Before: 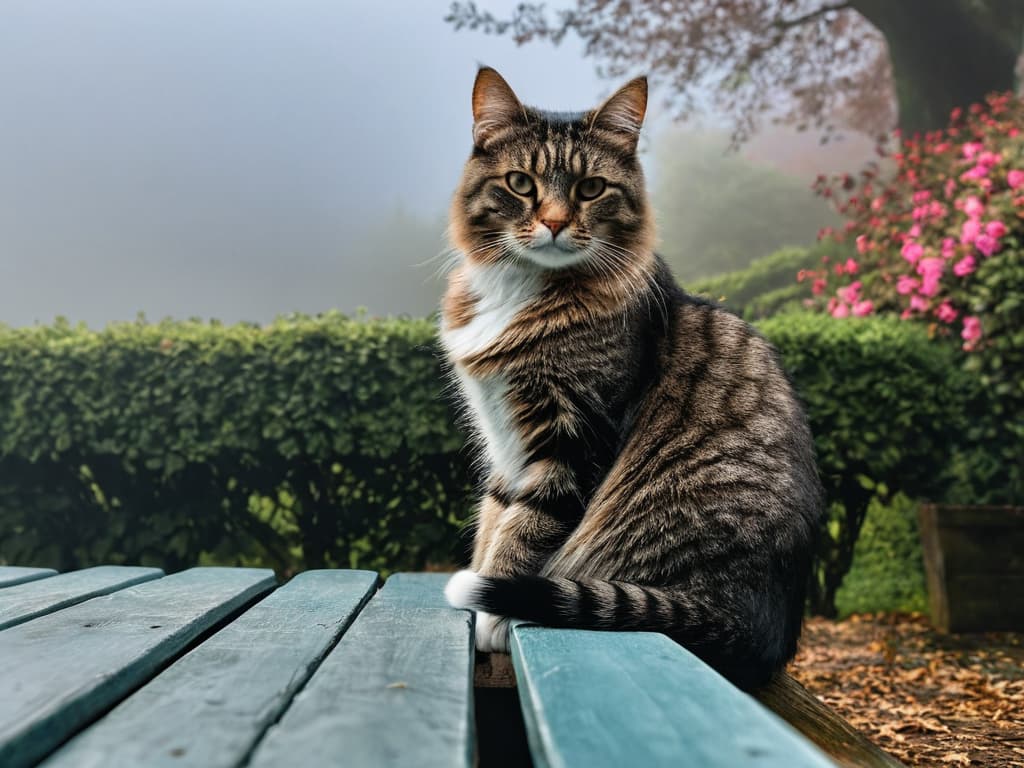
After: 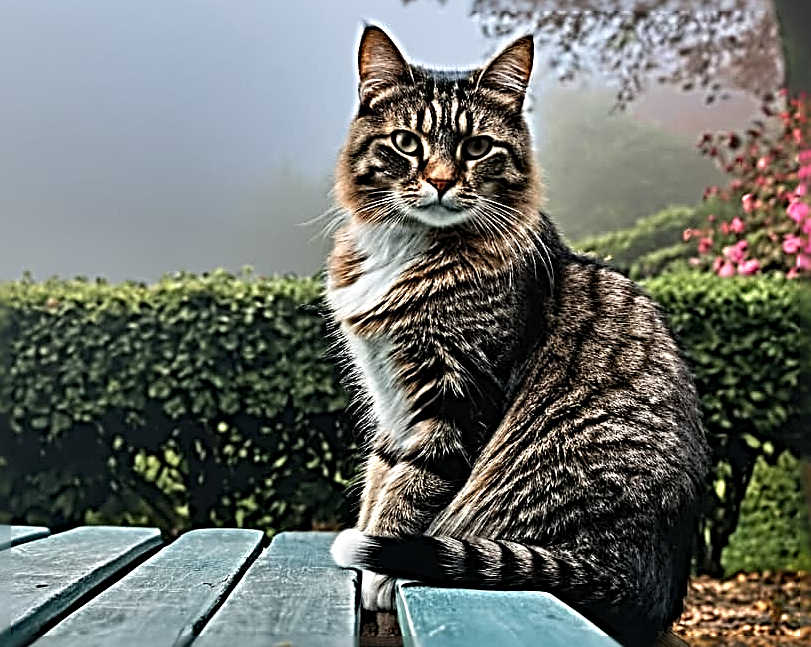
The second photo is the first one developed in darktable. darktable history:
sharpen: radius 4.001, amount 2
crop: left 11.225%, top 5.381%, right 9.565%, bottom 10.314%
